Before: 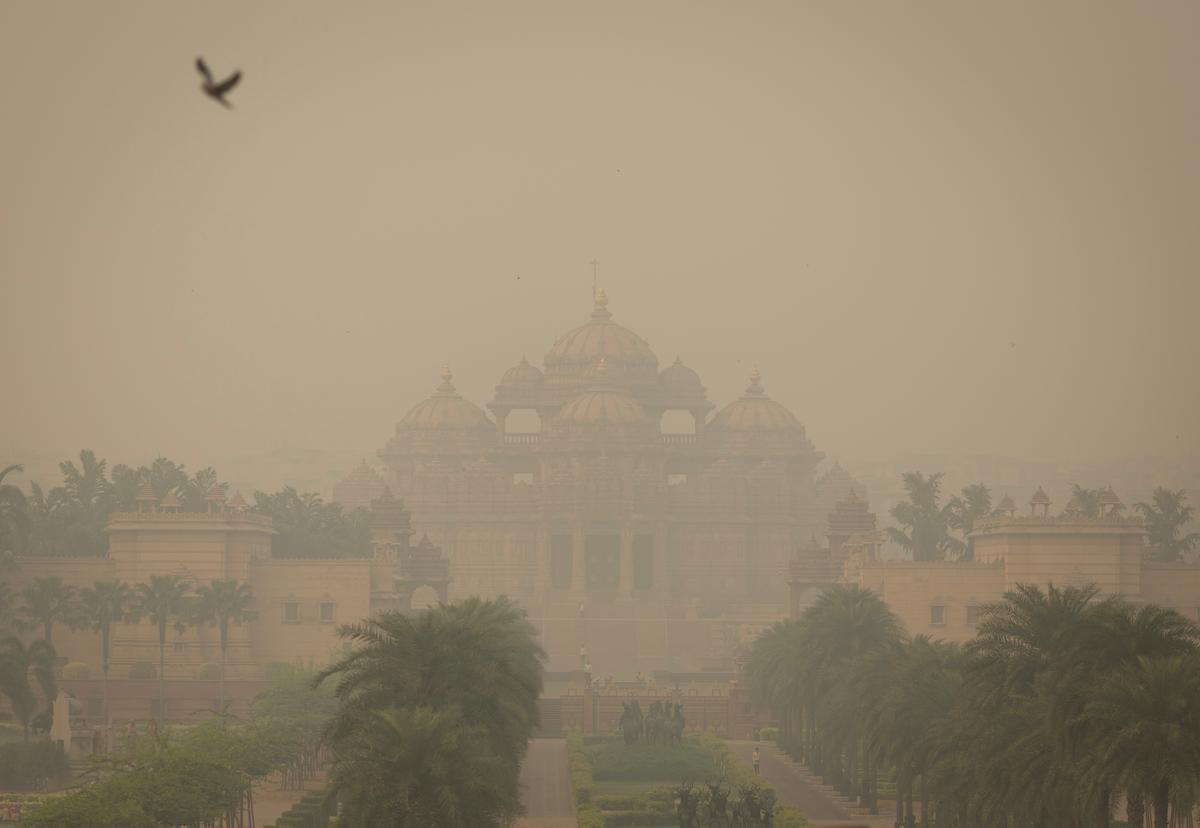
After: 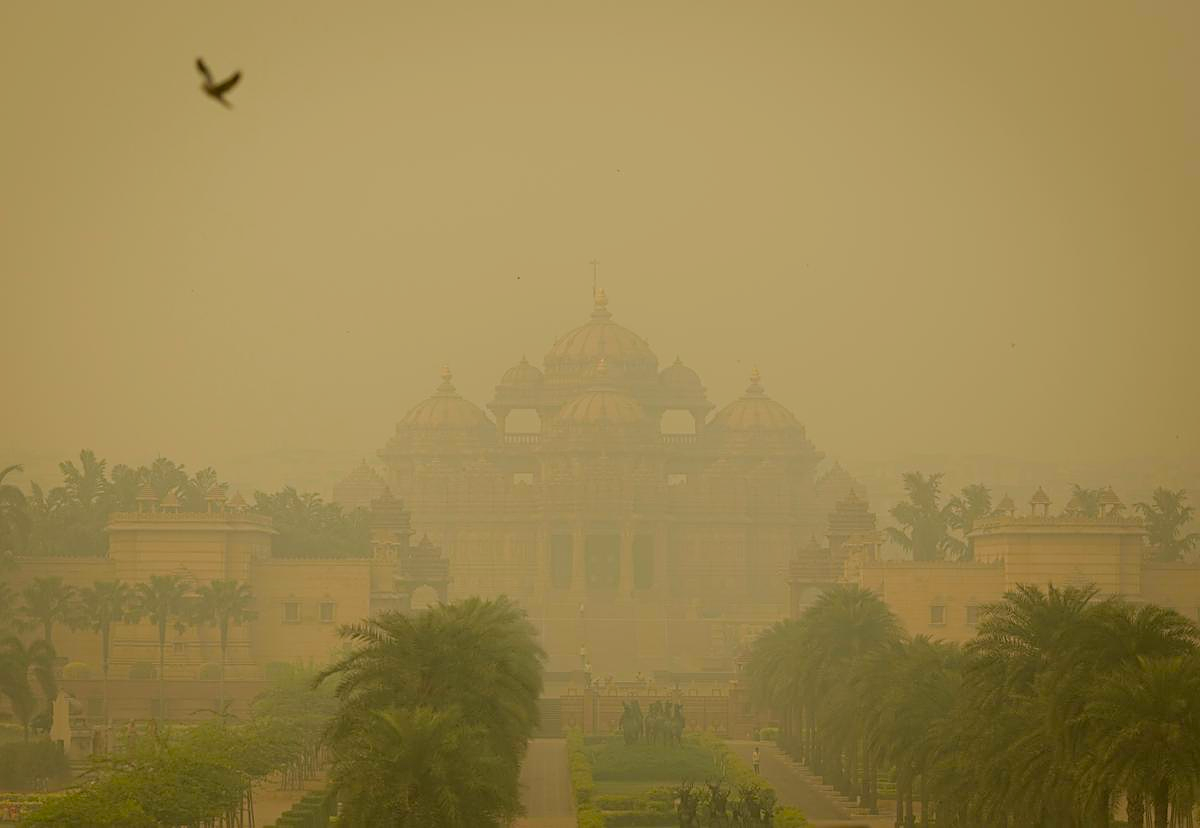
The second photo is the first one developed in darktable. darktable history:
sharpen: on, module defaults
filmic rgb: hardness 4.17
color balance rgb: perceptual saturation grading › global saturation 25%, global vibrance 20%
color correction: highlights a* -1.43, highlights b* 10.12, shadows a* 0.395, shadows b* 19.35
